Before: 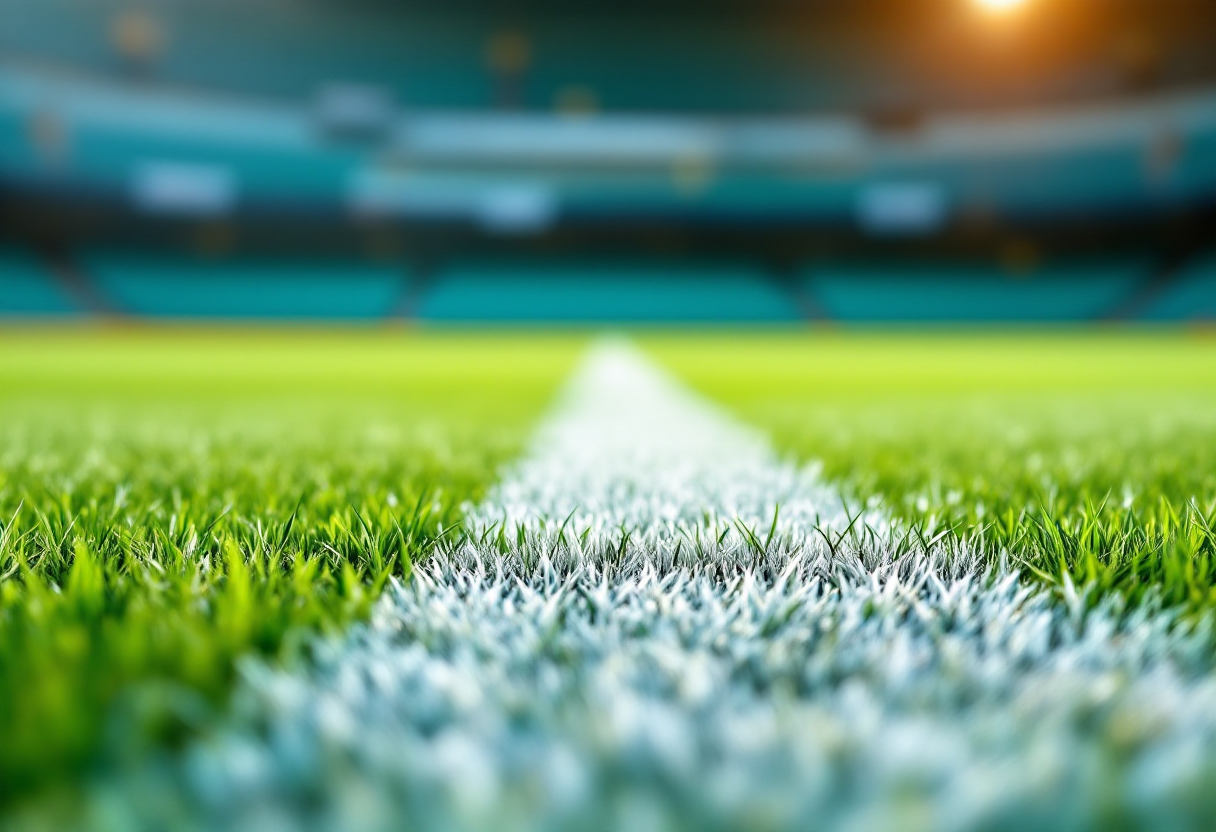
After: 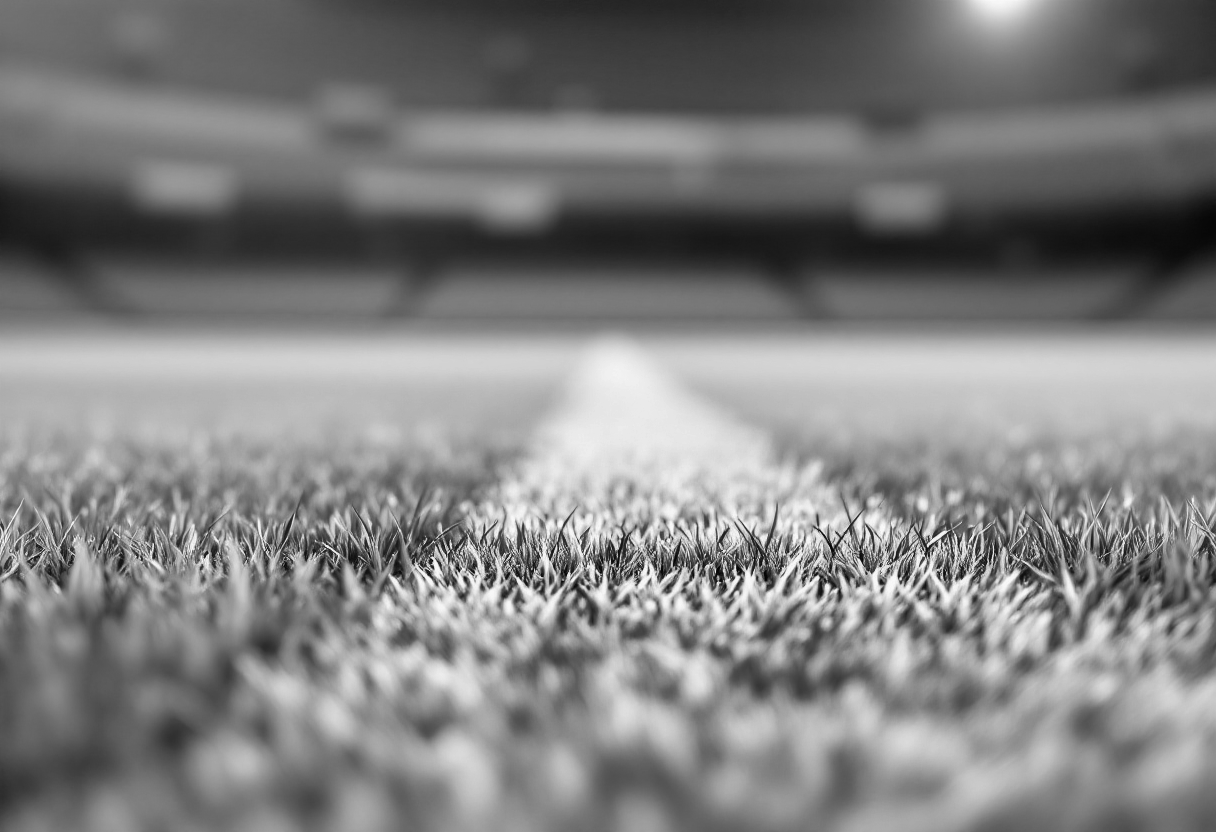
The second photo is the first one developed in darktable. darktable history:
monochrome: a 32, b 64, size 2.3
shadows and highlights: white point adjustment 0.1, highlights -70, soften with gaussian
